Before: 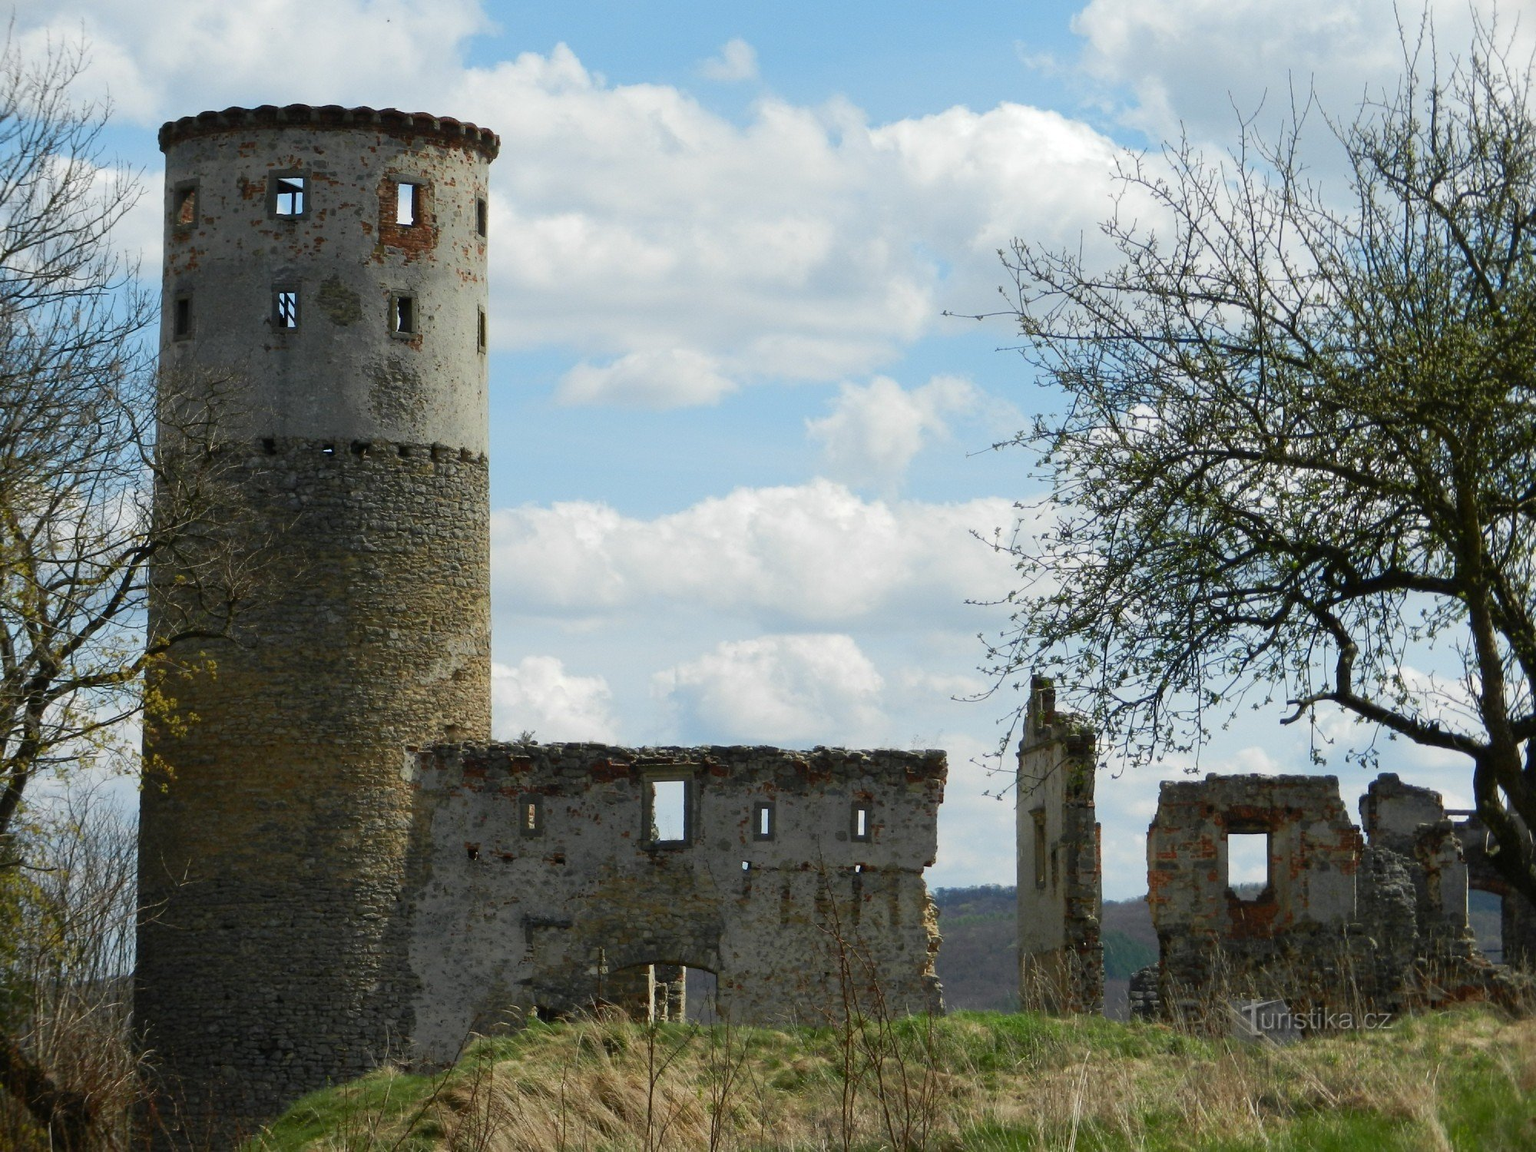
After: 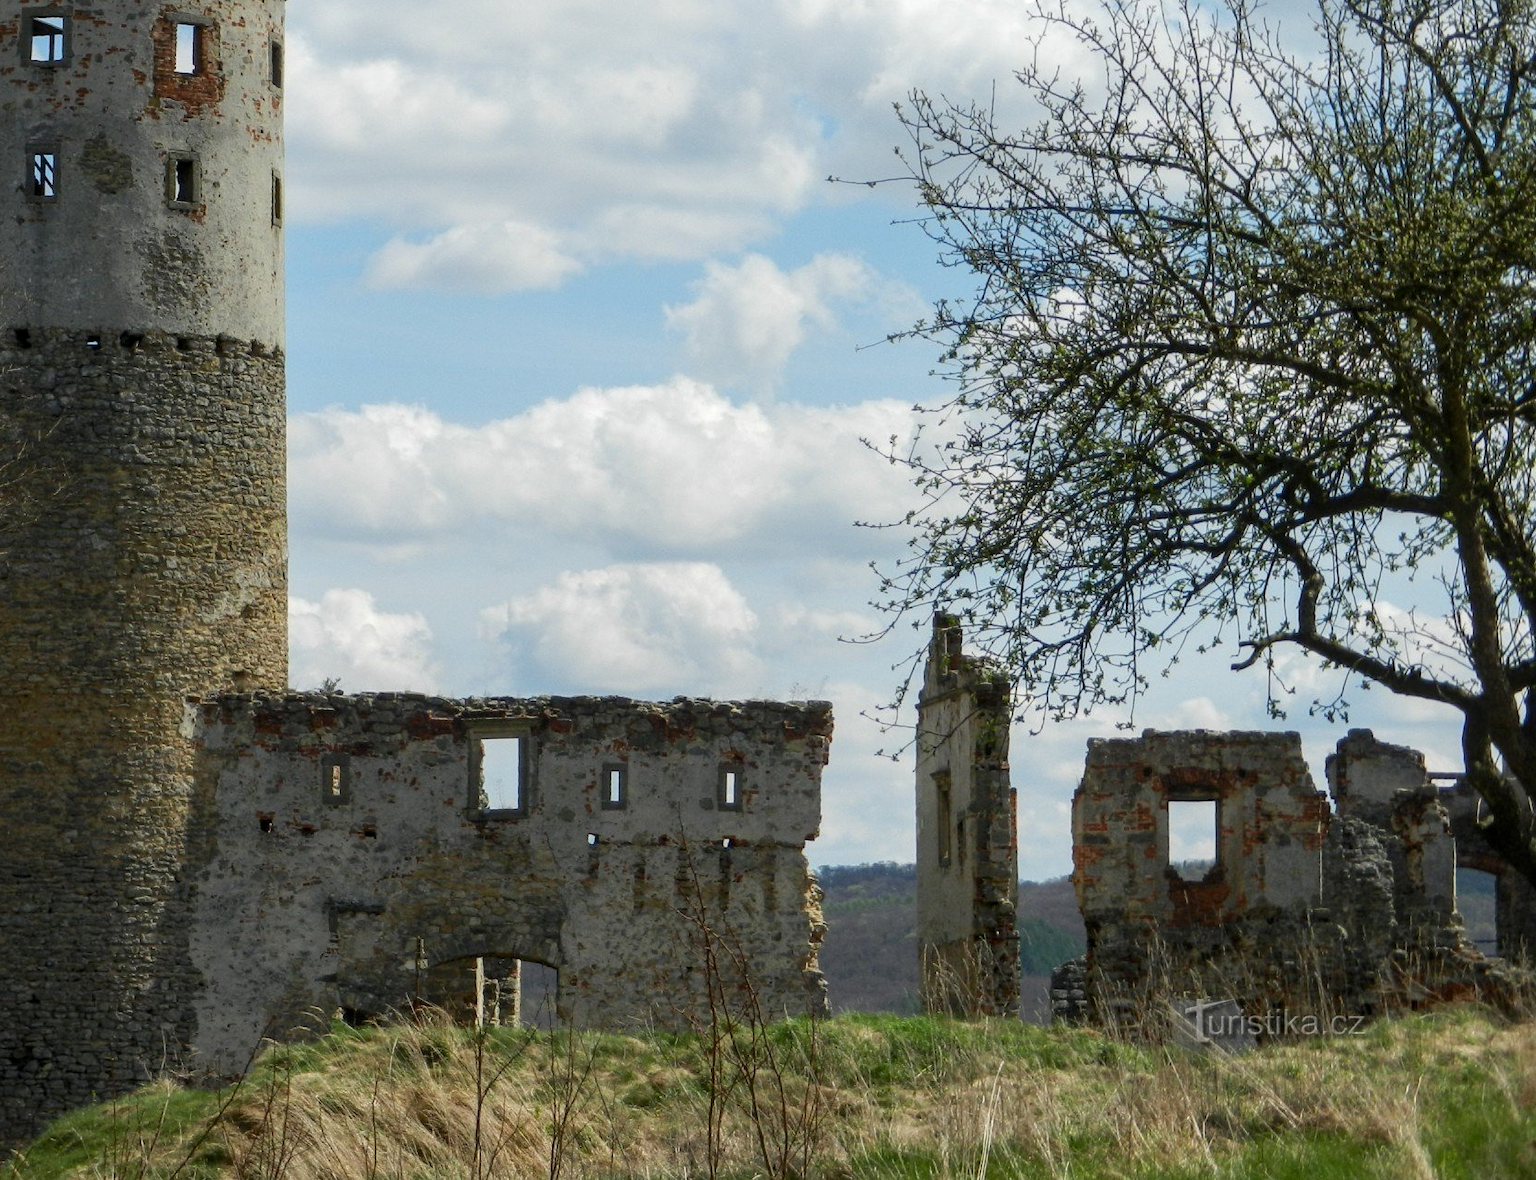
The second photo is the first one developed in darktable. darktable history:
local contrast: on, module defaults
crop: left 16.315%, top 14.246%
